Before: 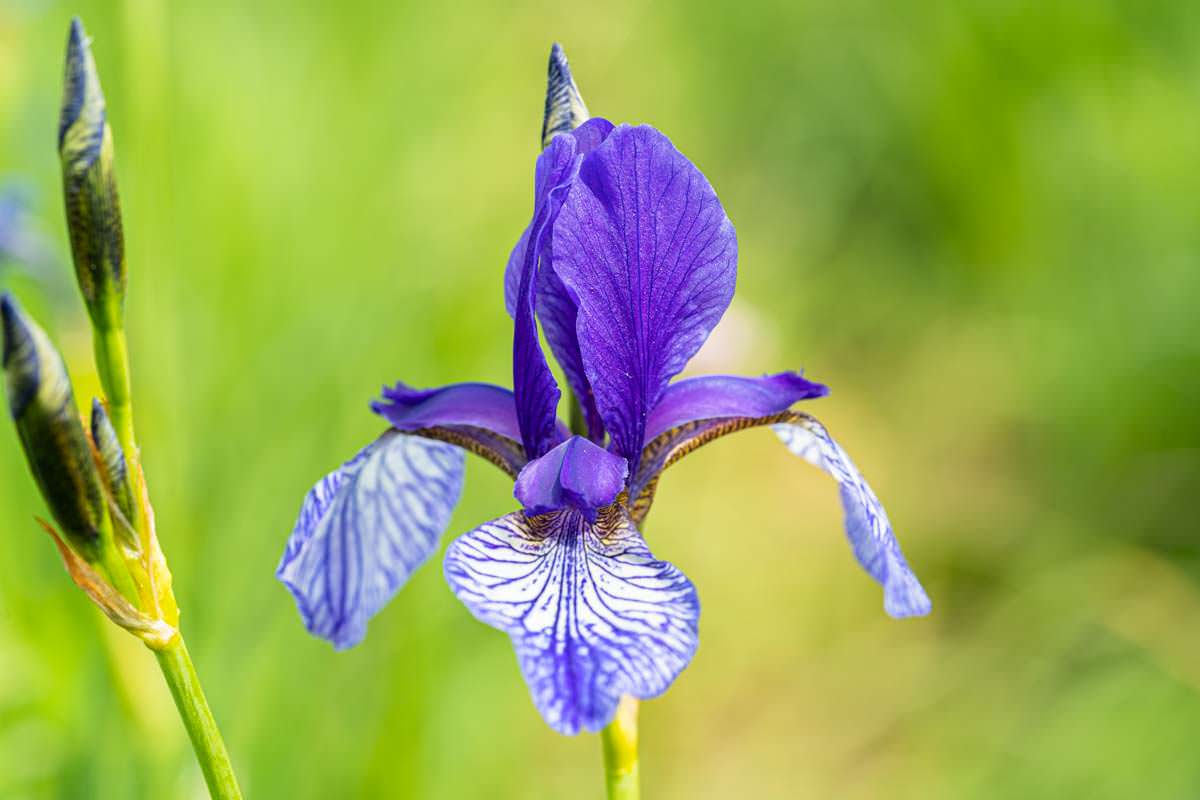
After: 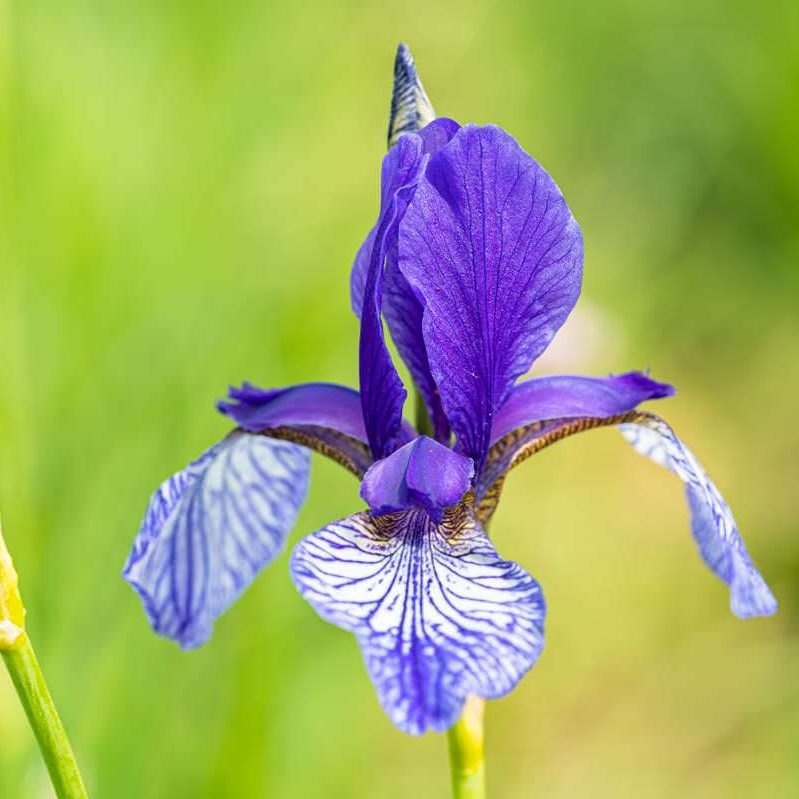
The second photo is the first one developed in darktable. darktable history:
crop and rotate: left 12.899%, right 20.475%
